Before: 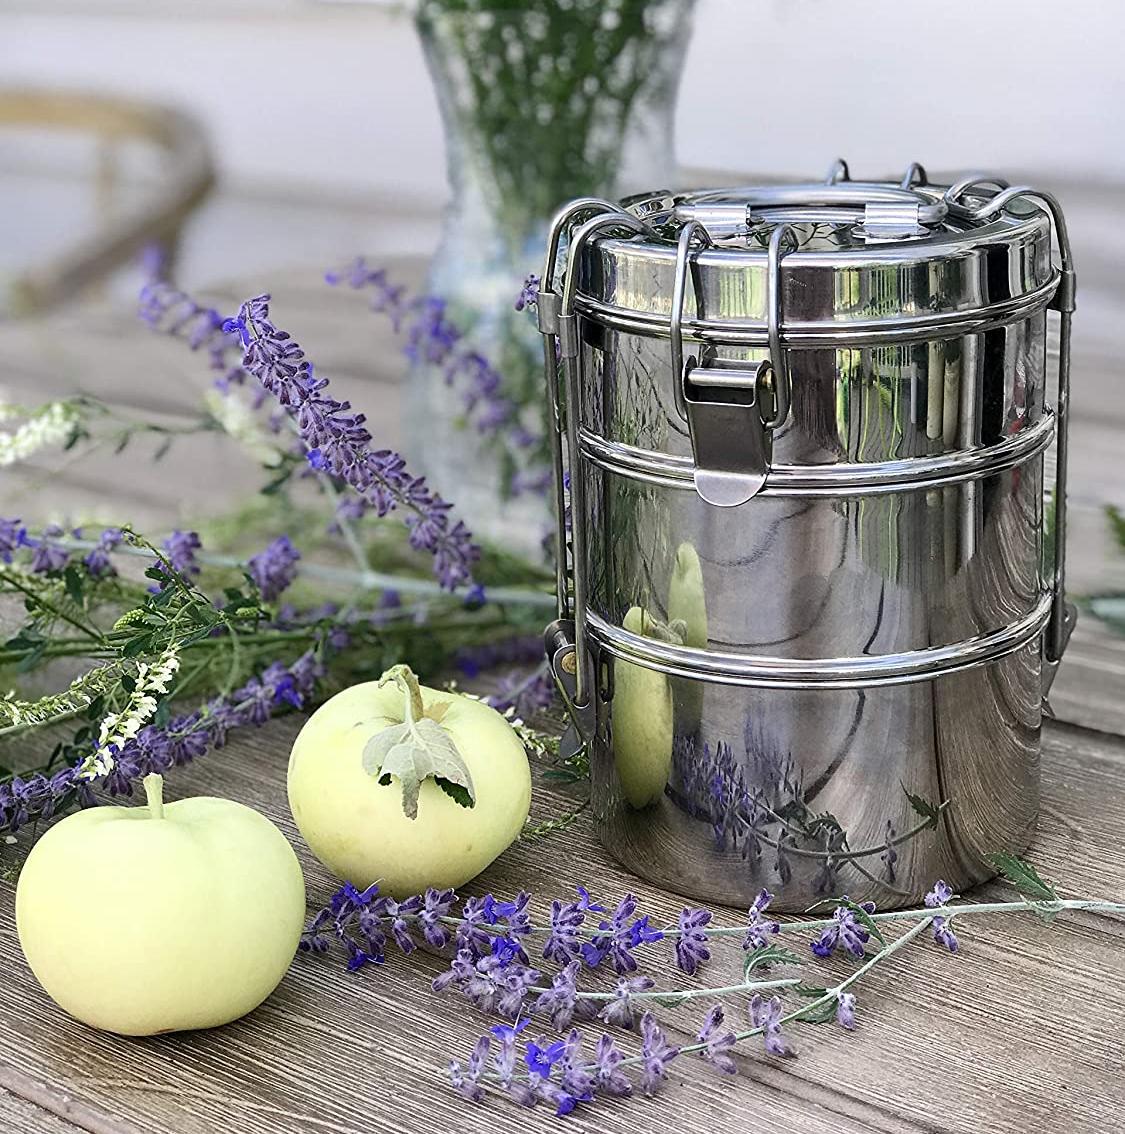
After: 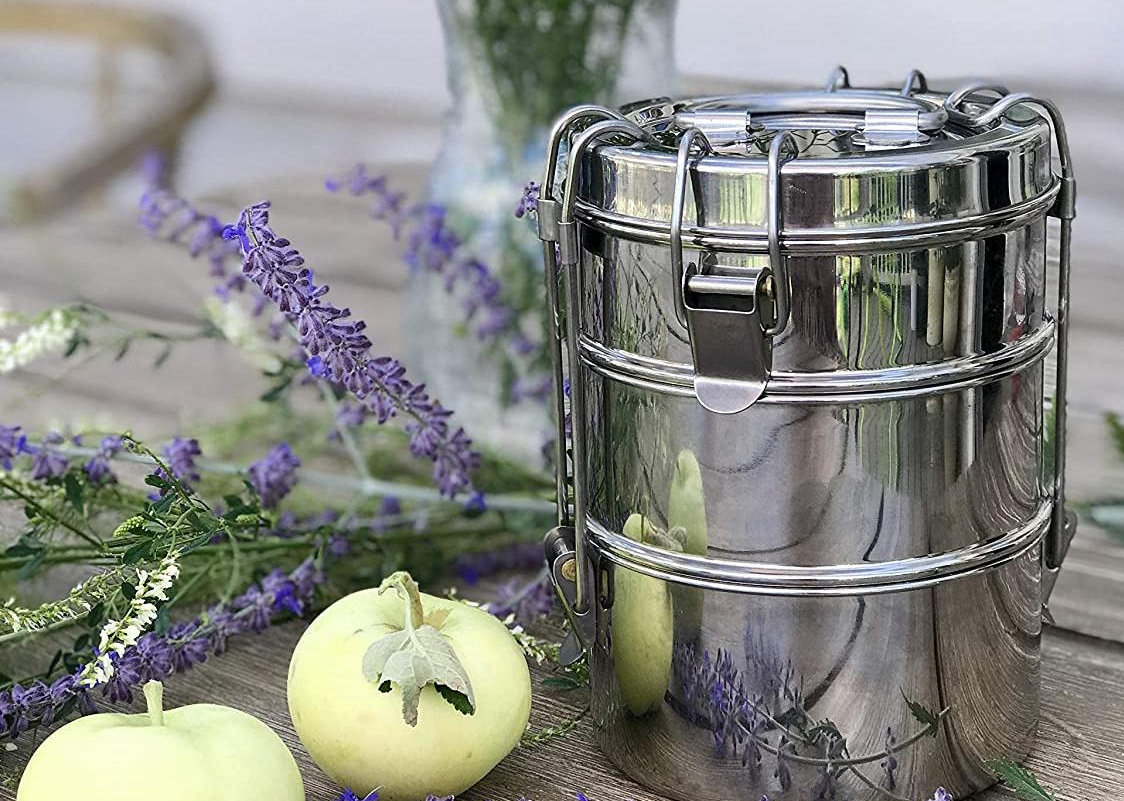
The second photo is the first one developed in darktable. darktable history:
crop and rotate: top 8.293%, bottom 20.996%
shadows and highlights: shadows 25, highlights -25
